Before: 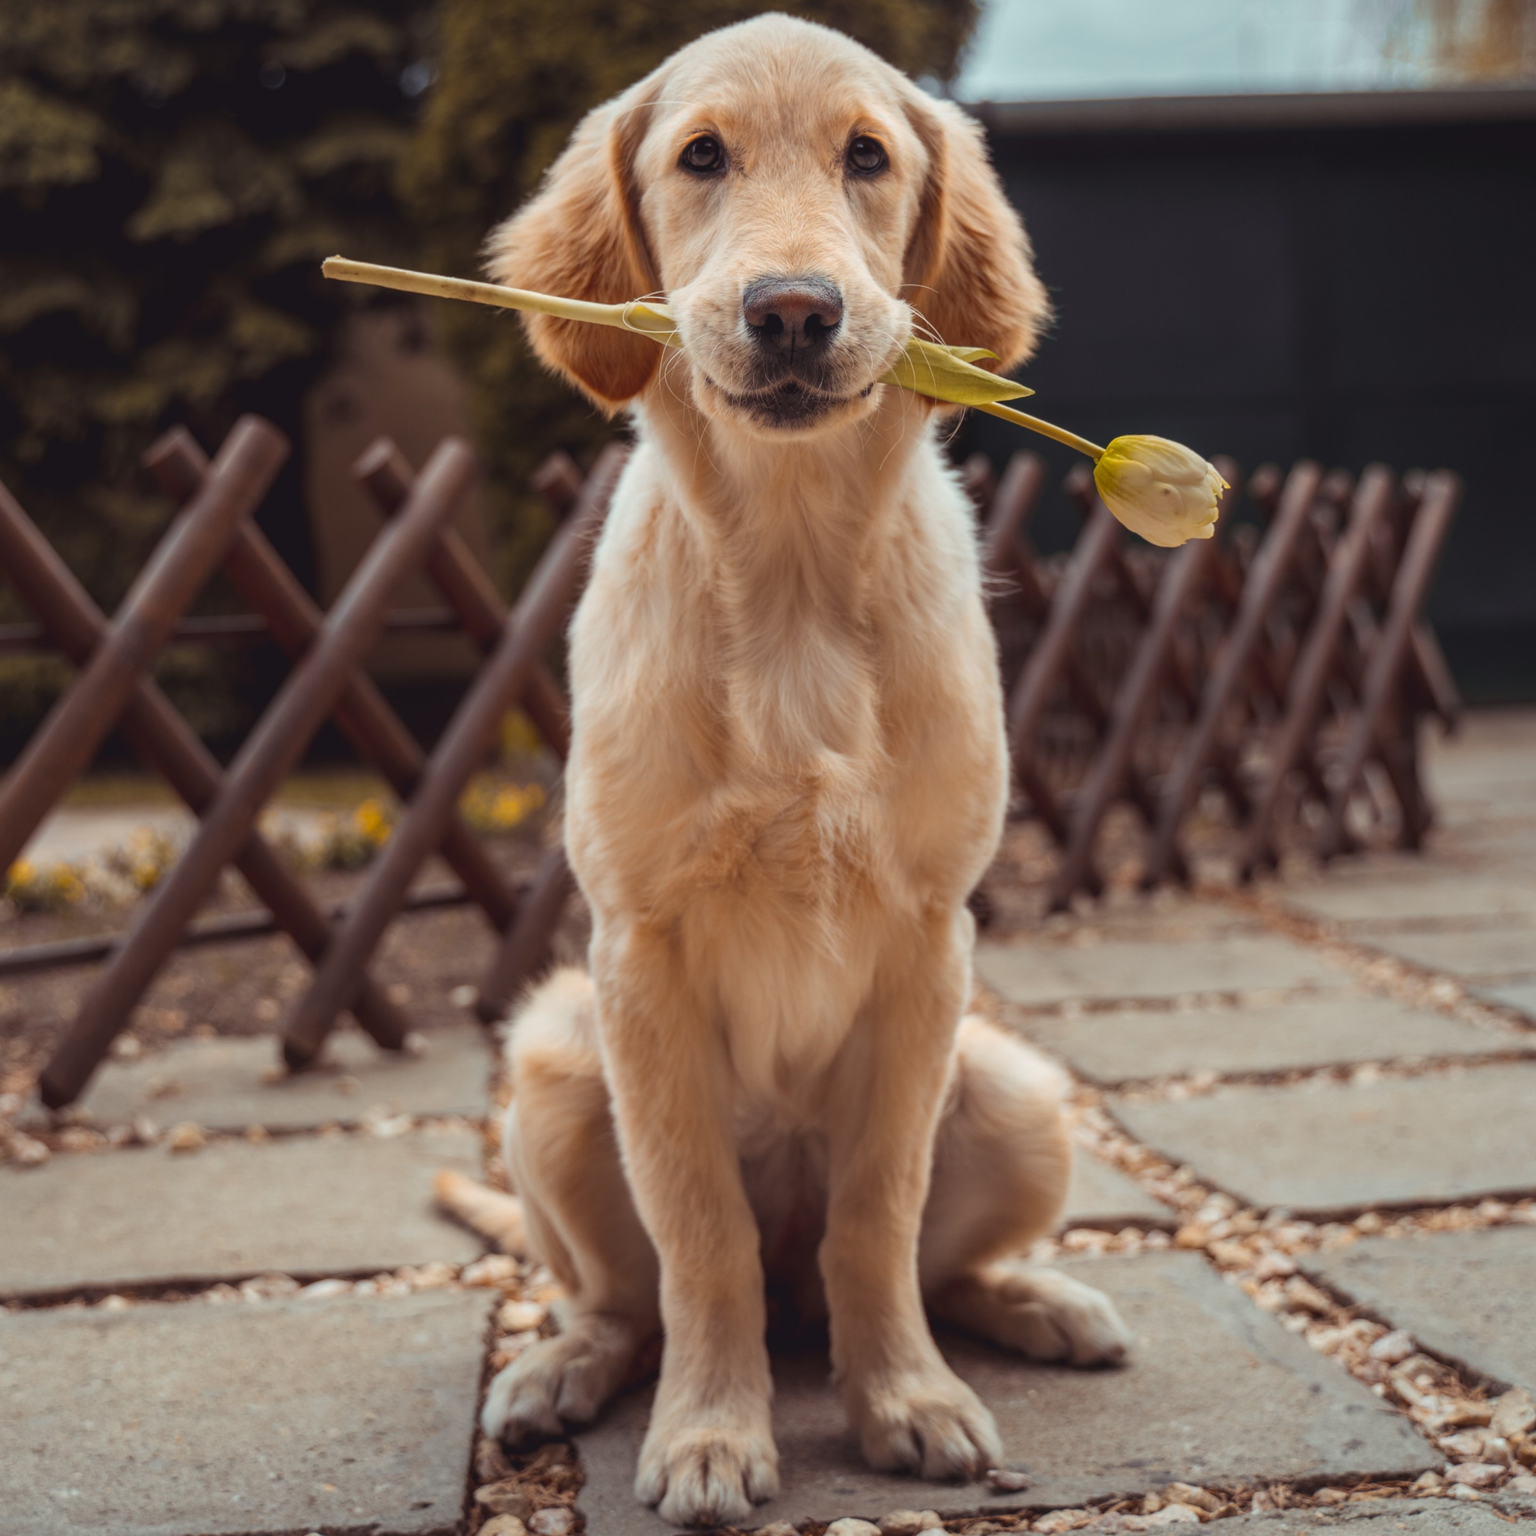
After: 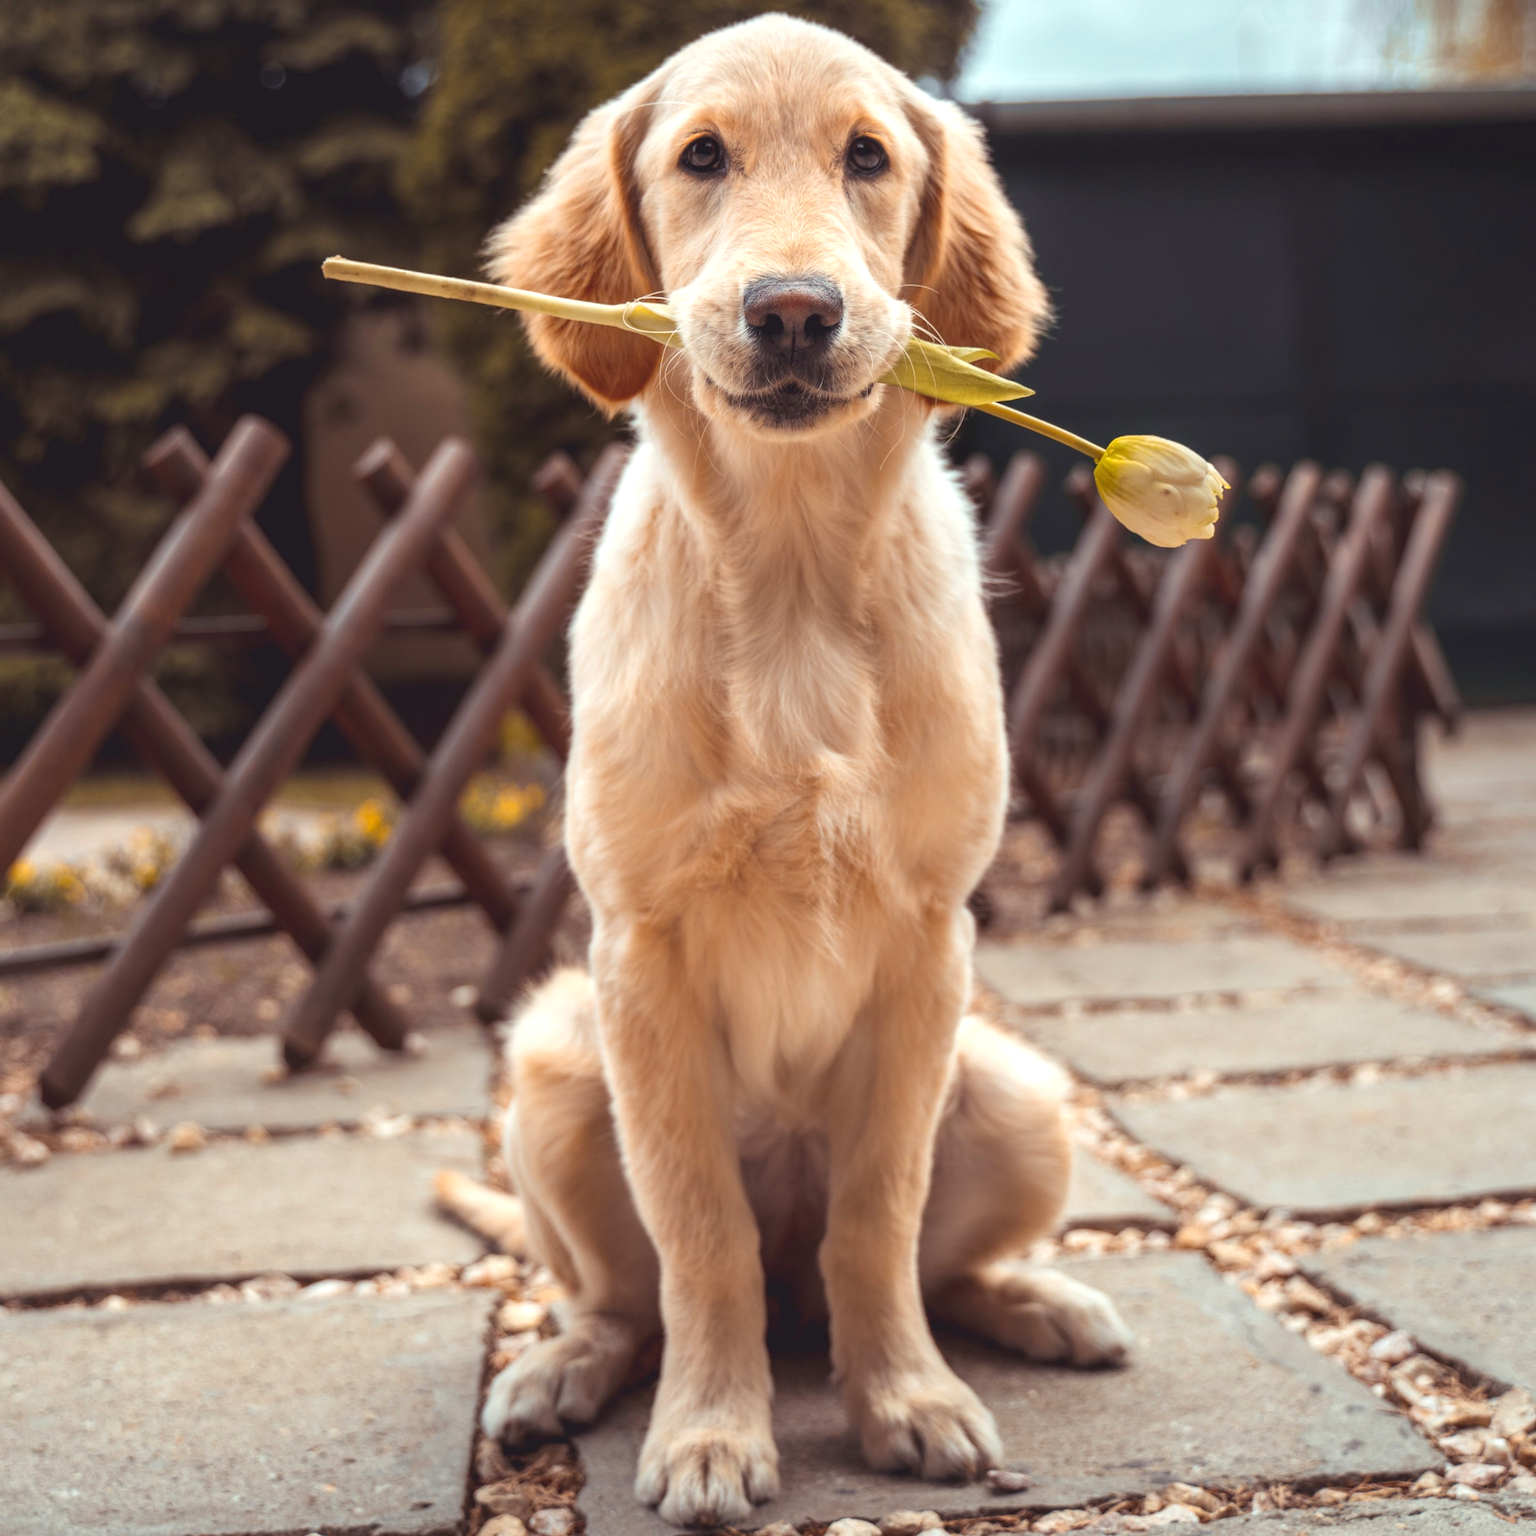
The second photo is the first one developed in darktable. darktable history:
exposure: black level correction 0, exposure 0.592 EV, compensate highlight preservation false
